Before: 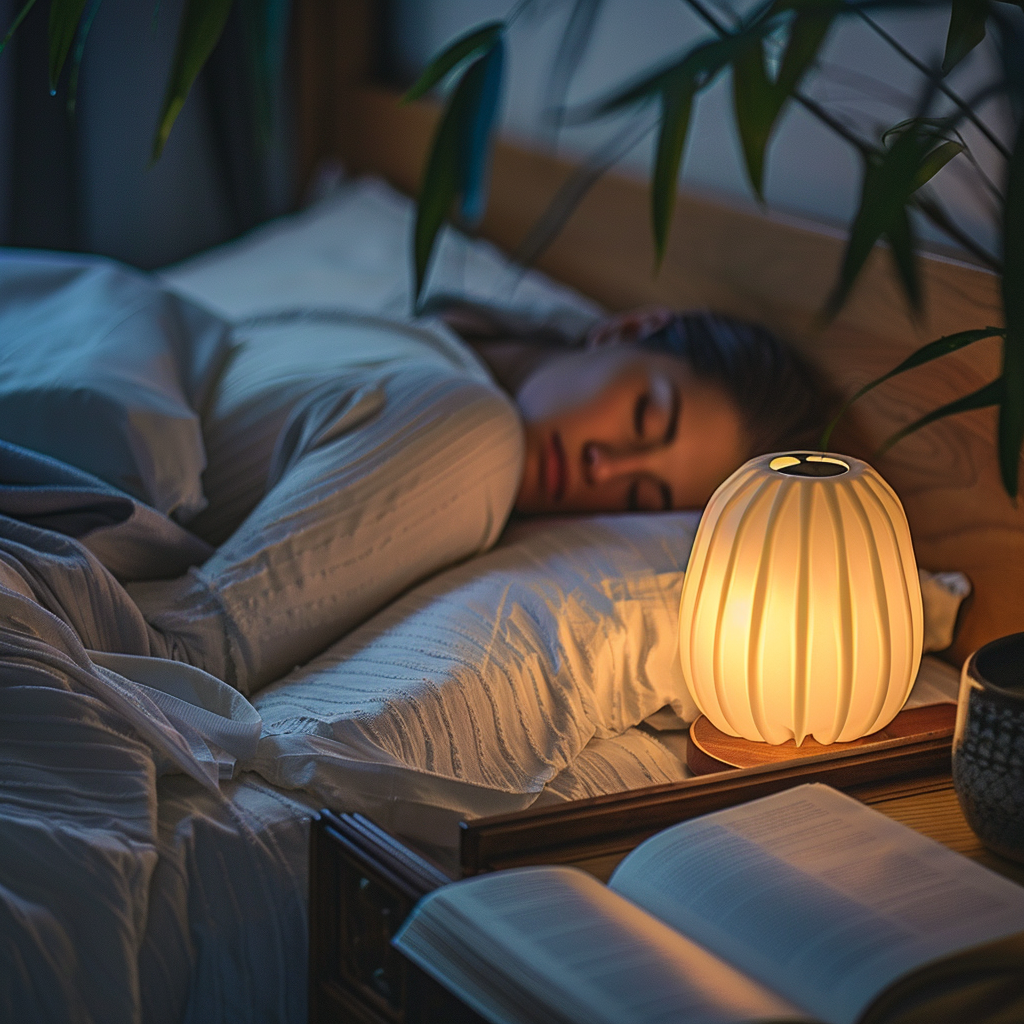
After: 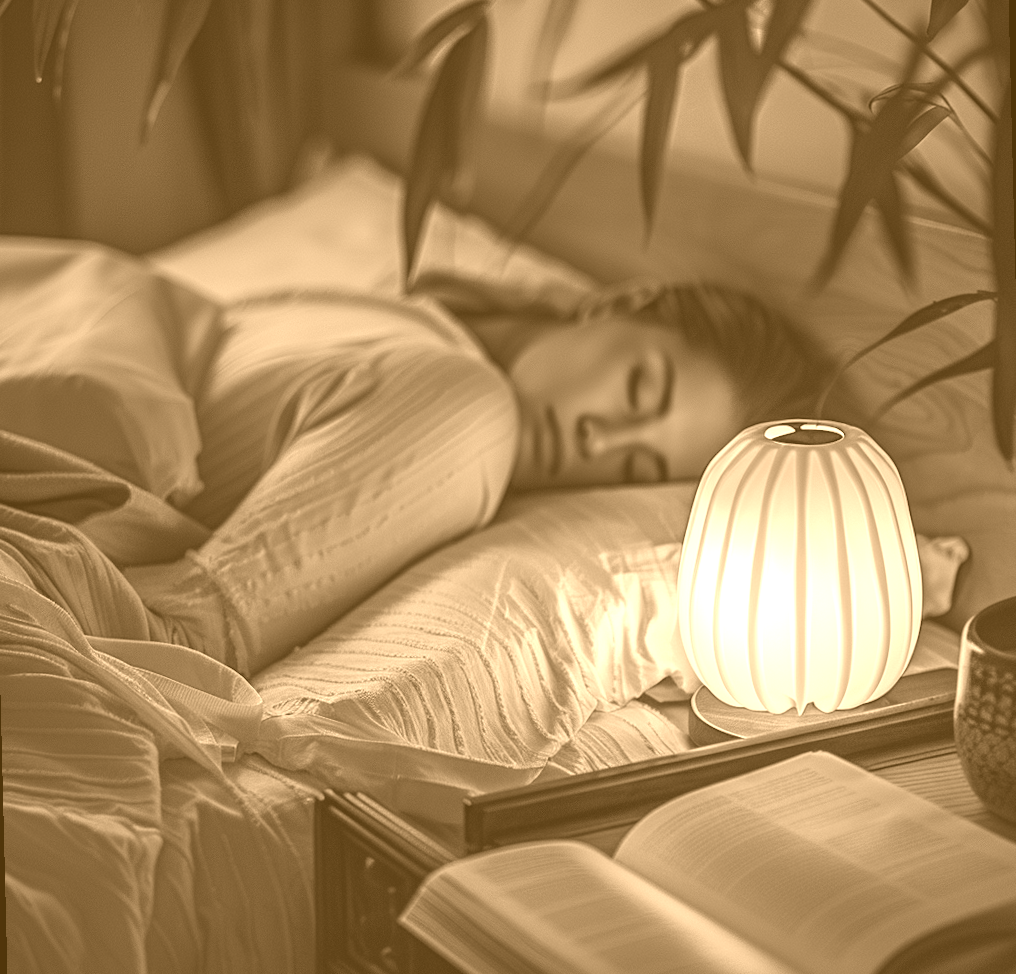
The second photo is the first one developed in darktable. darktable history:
local contrast: on, module defaults
rotate and perspective: rotation -1.42°, crop left 0.016, crop right 0.984, crop top 0.035, crop bottom 0.965
colorize: hue 28.8°, source mix 100%
